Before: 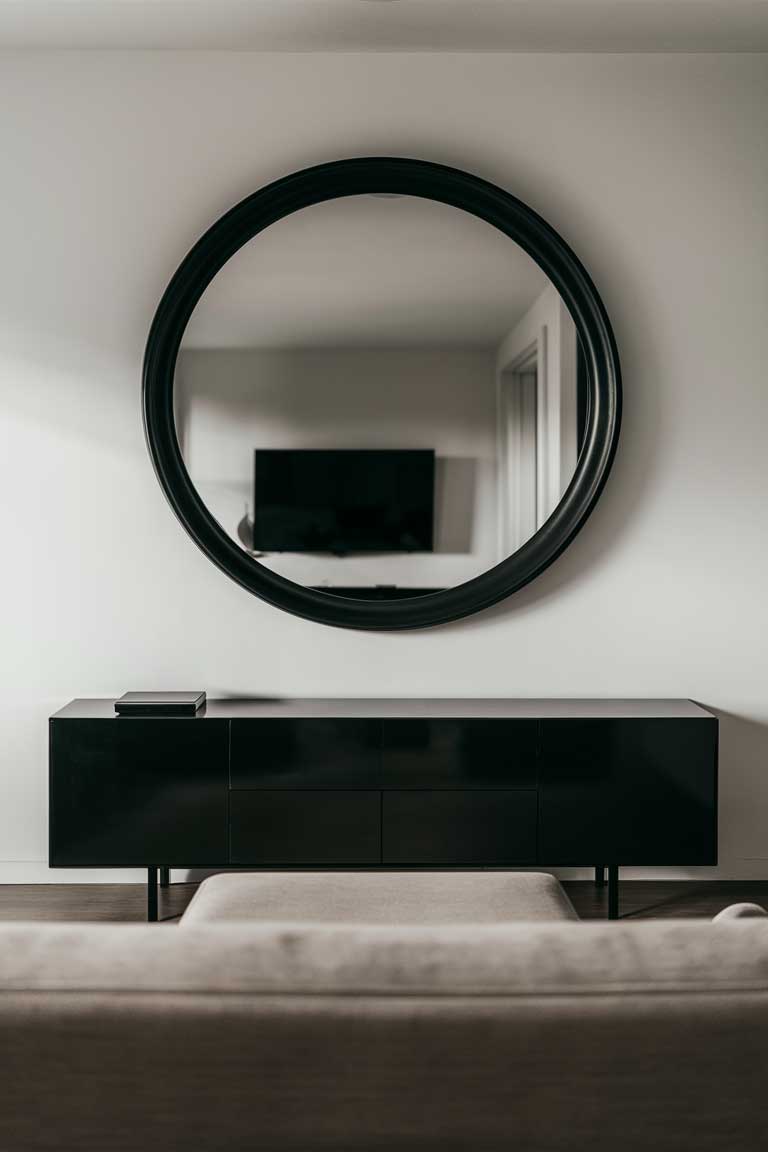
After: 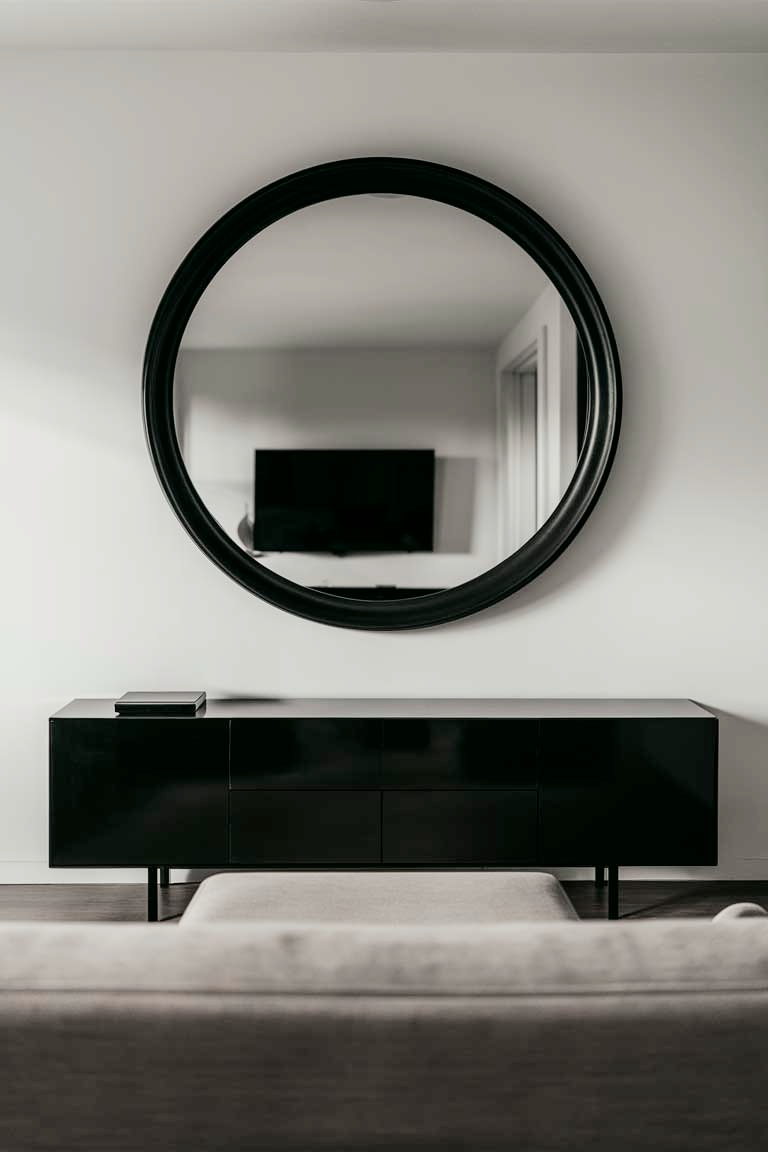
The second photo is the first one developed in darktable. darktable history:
contrast brightness saturation: brightness 0.18, saturation -0.5
tone curve: curves: ch0 [(0, 0) (0.068, 0.012) (0.183, 0.089) (0.341, 0.283) (0.547, 0.532) (0.828, 0.815) (1, 0.983)]; ch1 [(0, 0) (0.23, 0.166) (0.34, 0.308) (0.371, 0.337) (0.429, 0.411) (0.477, 0.462) (0.499, 0.498) (0.529, 0.537) (0.559, 0.582) (0.743, 0.798) (1, 1)]; ch2 [(0, 0) (0.431, 0.414) (0.498, 0.503) (0.524, 0.528) (0.568, 0.546) (0.6, 0.597) (0.634, 0.645) (0.728, 0.742) (1, 1)], color space Lab, independent channels, preserve colors none
